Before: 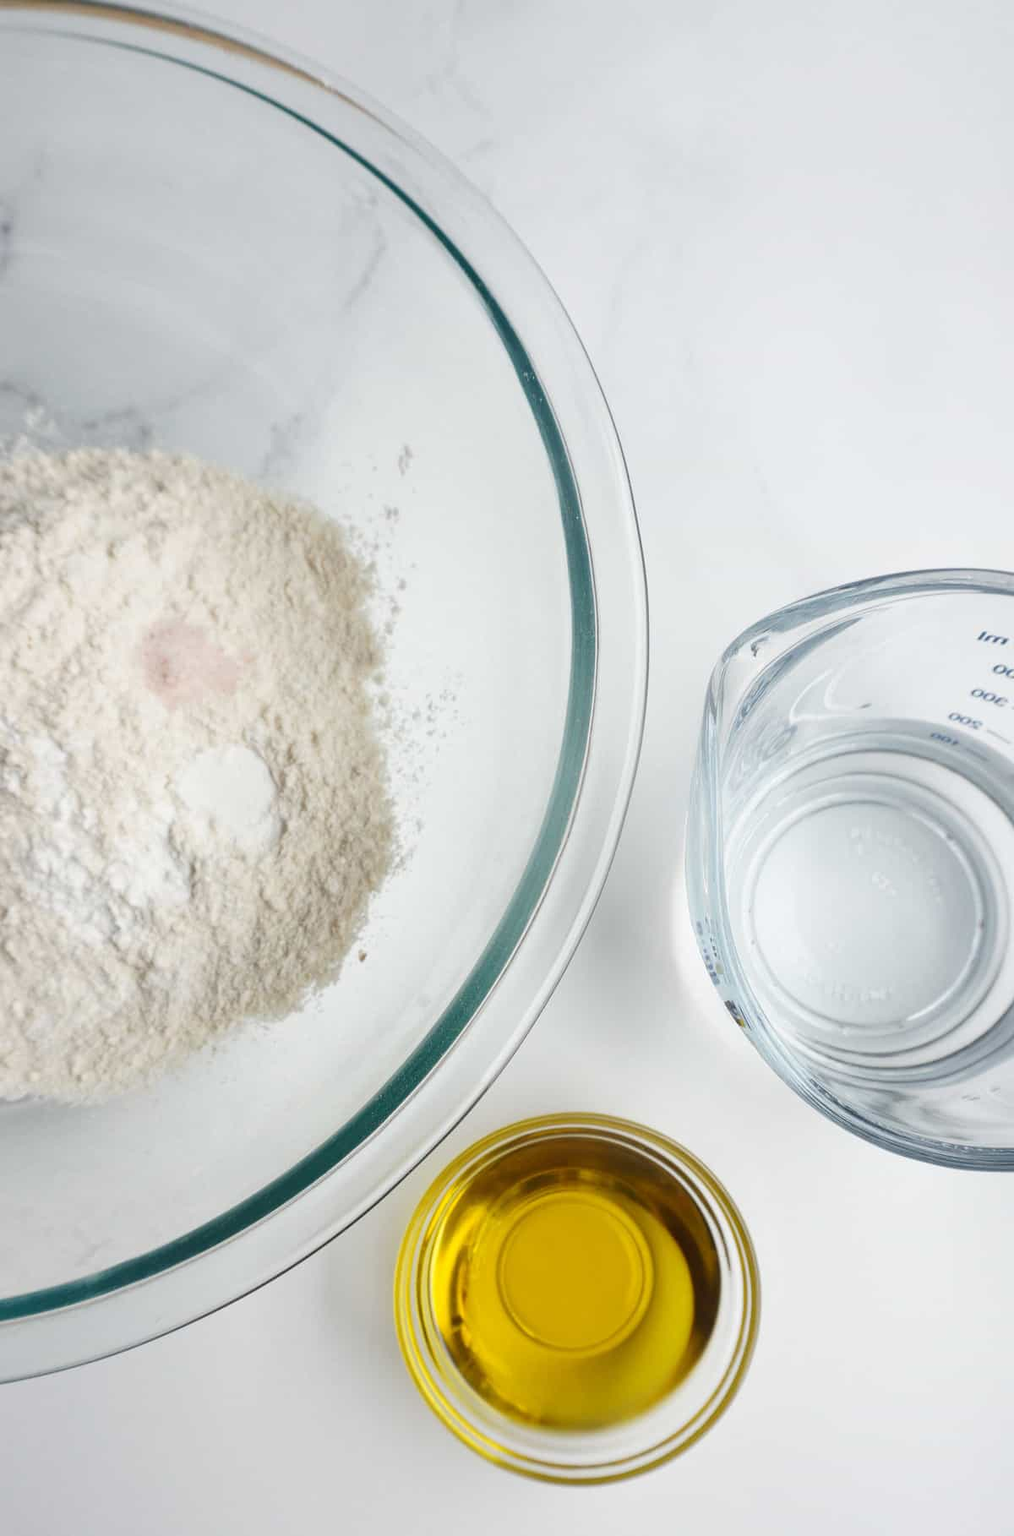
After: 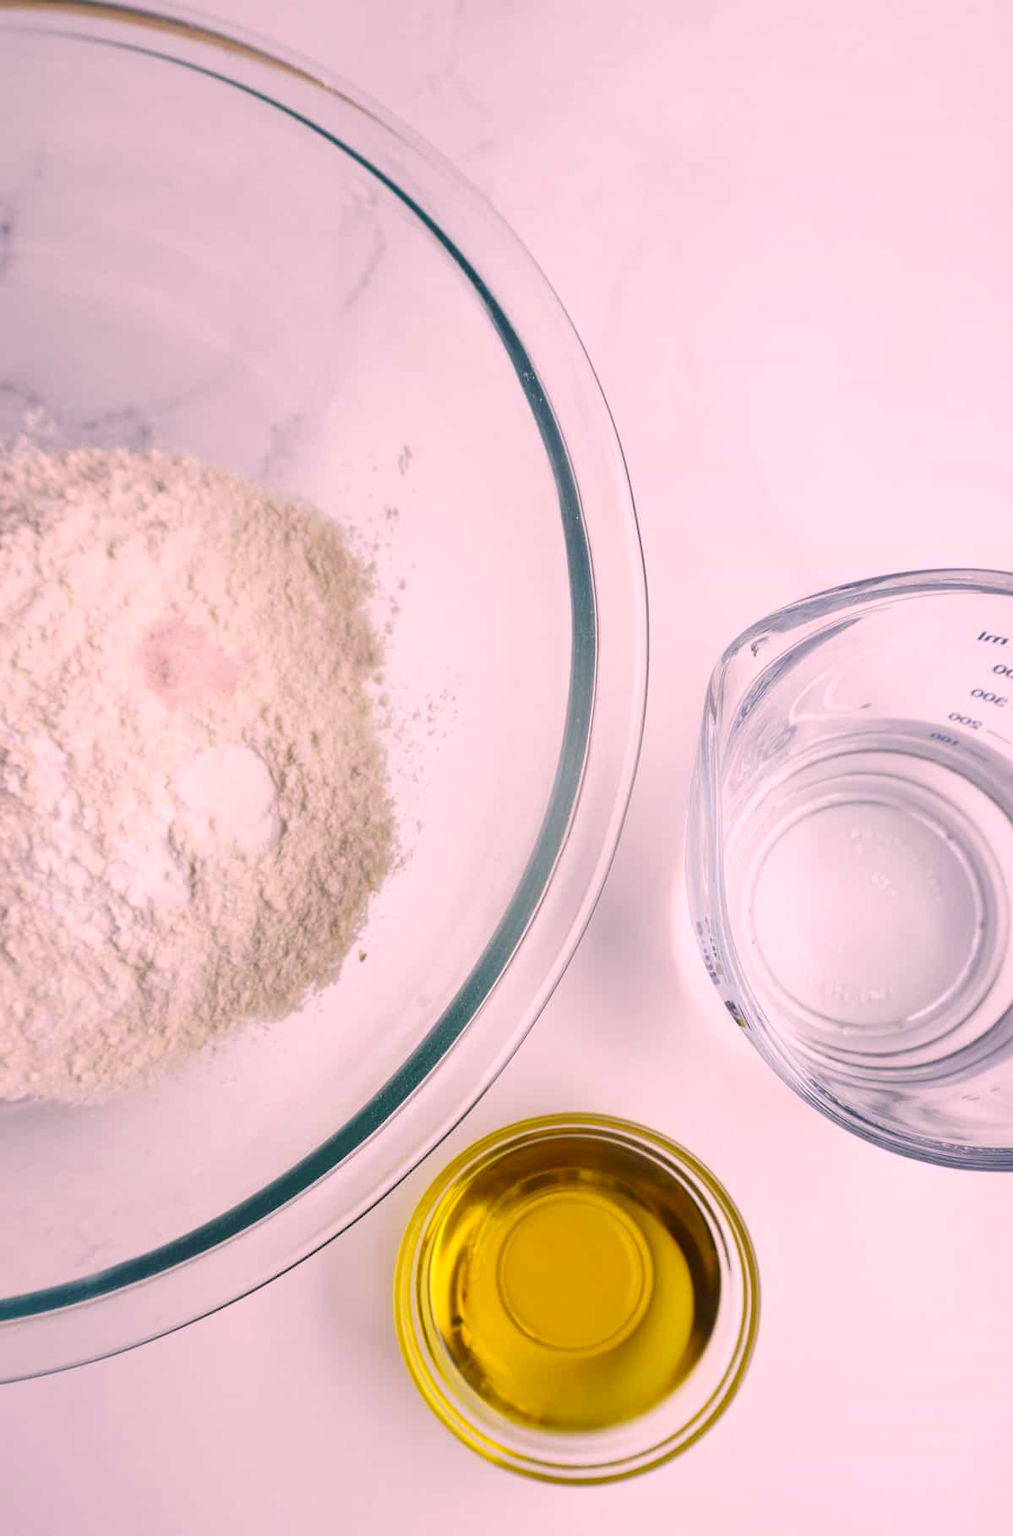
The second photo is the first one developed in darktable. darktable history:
color correction: highlights a* 14.87, highlights b* 31.15
color calibration: illuminant as shot in camera, x 0.379, y 0.396, temperature 4147.78 K, gamut compression 1.69
color balance rgb: perceptual saturation grading › global saturation 19.802%
